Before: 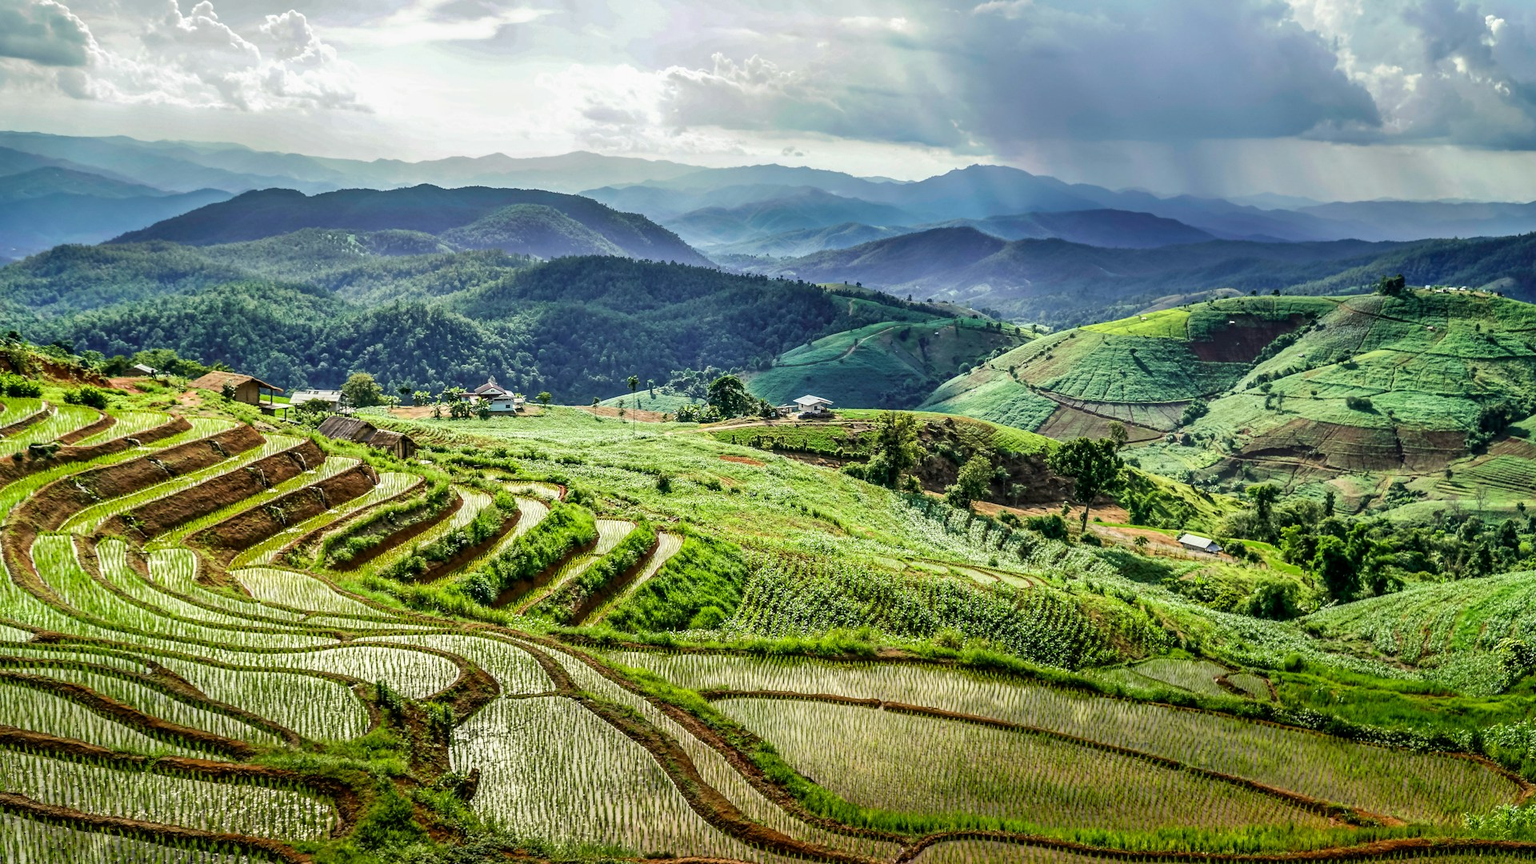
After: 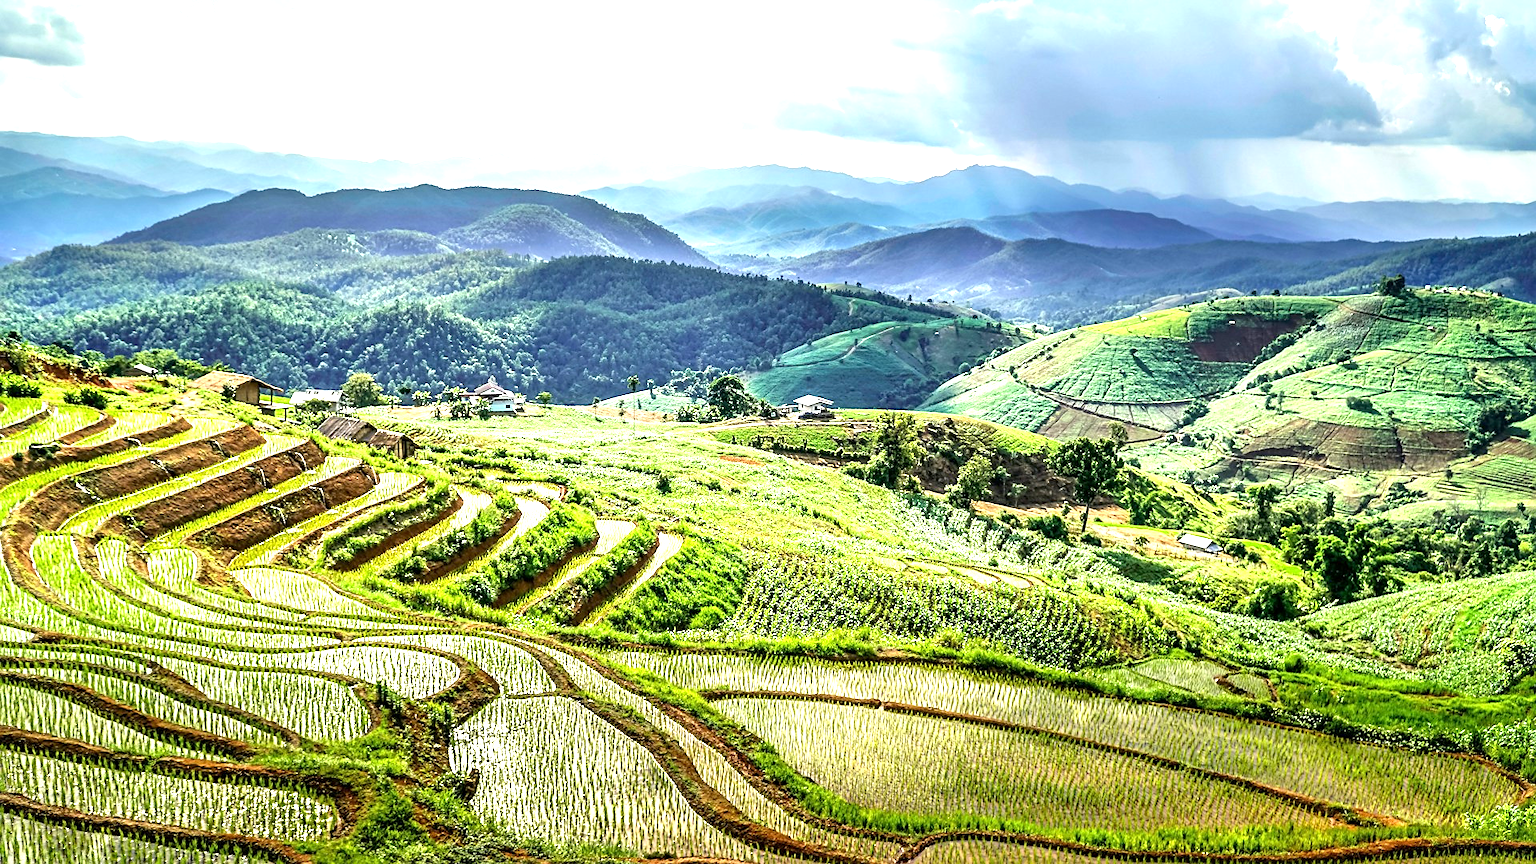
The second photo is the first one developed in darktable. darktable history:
exposure: exposure 1.2 EV, compensate highlight preservation false
sharpen: radius 1.864, amount 0.398, threshold 1.271
